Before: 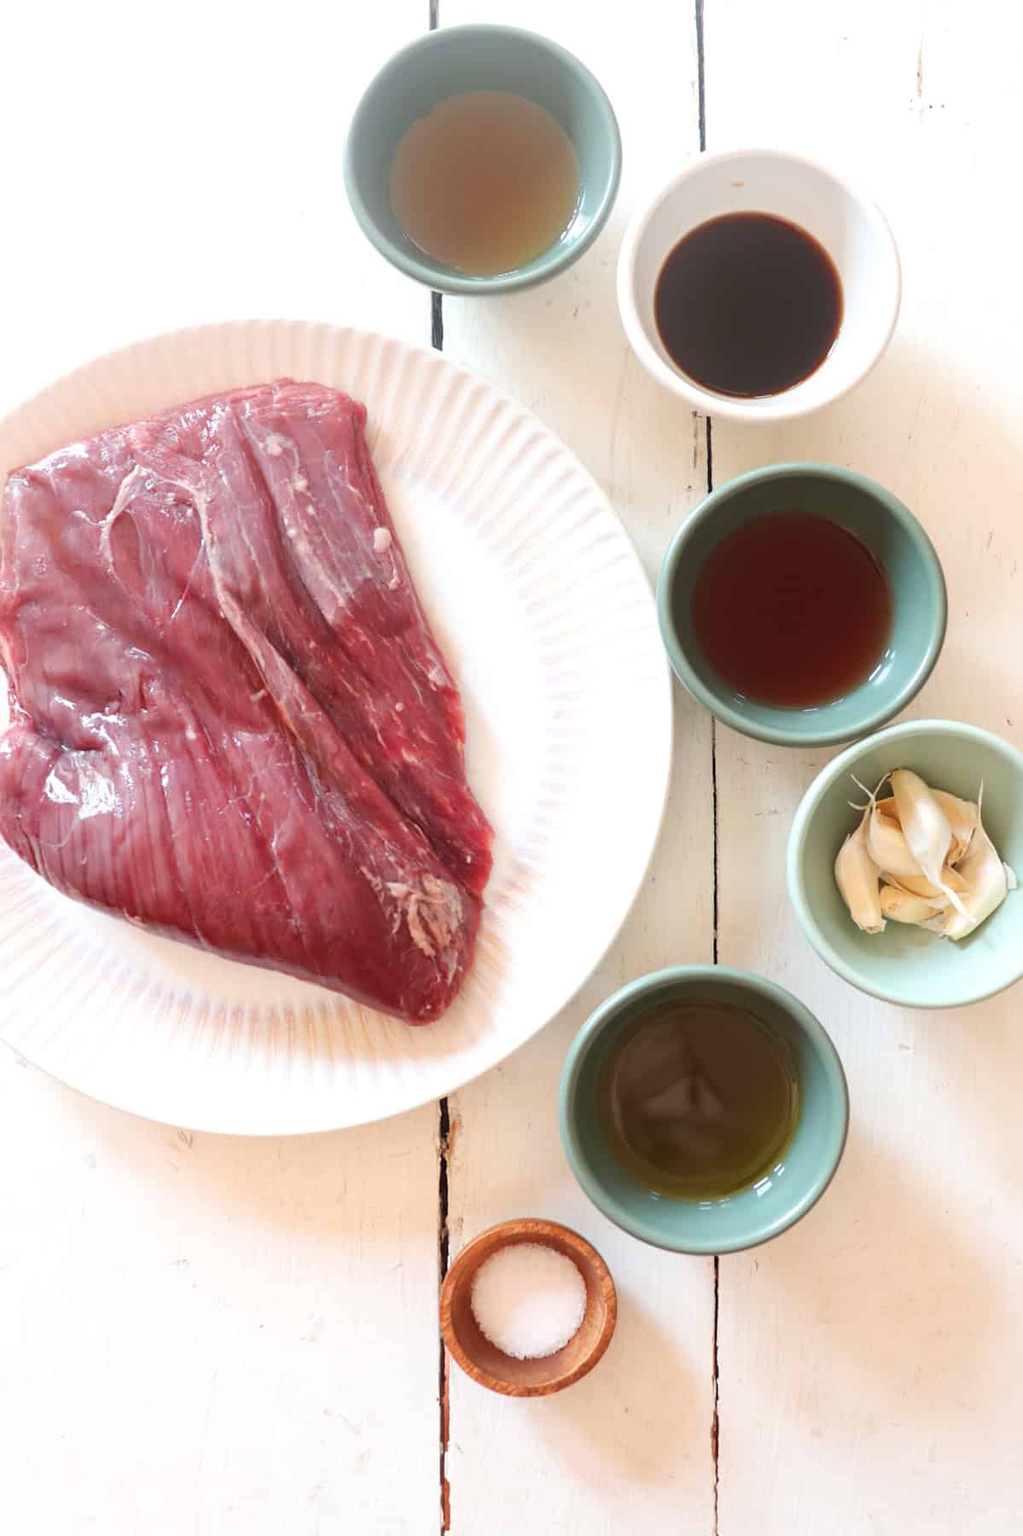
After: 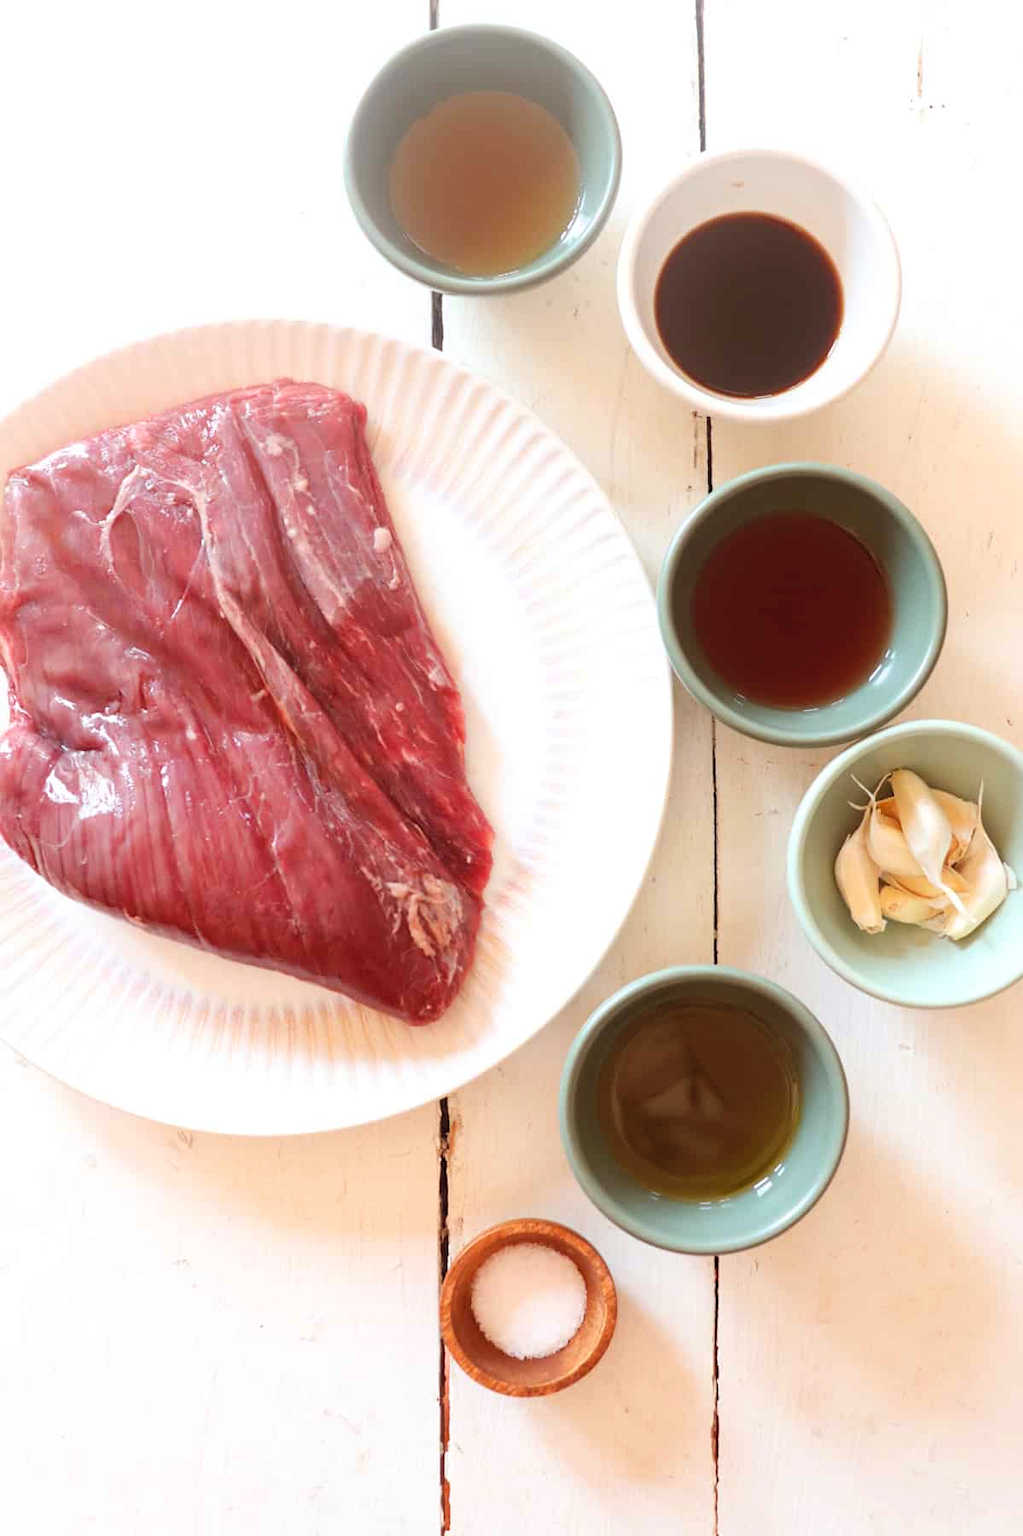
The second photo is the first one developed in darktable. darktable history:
white balance: red 1, blue 1
rgb levels: mode RGB, independent channels, levels [[0, 0.5, 1], [0, 0.521, 1], [0, 0.536, 1]]
contrast brightness saturation: contrast 0.05, brightness 0.06, saturation 0.01
